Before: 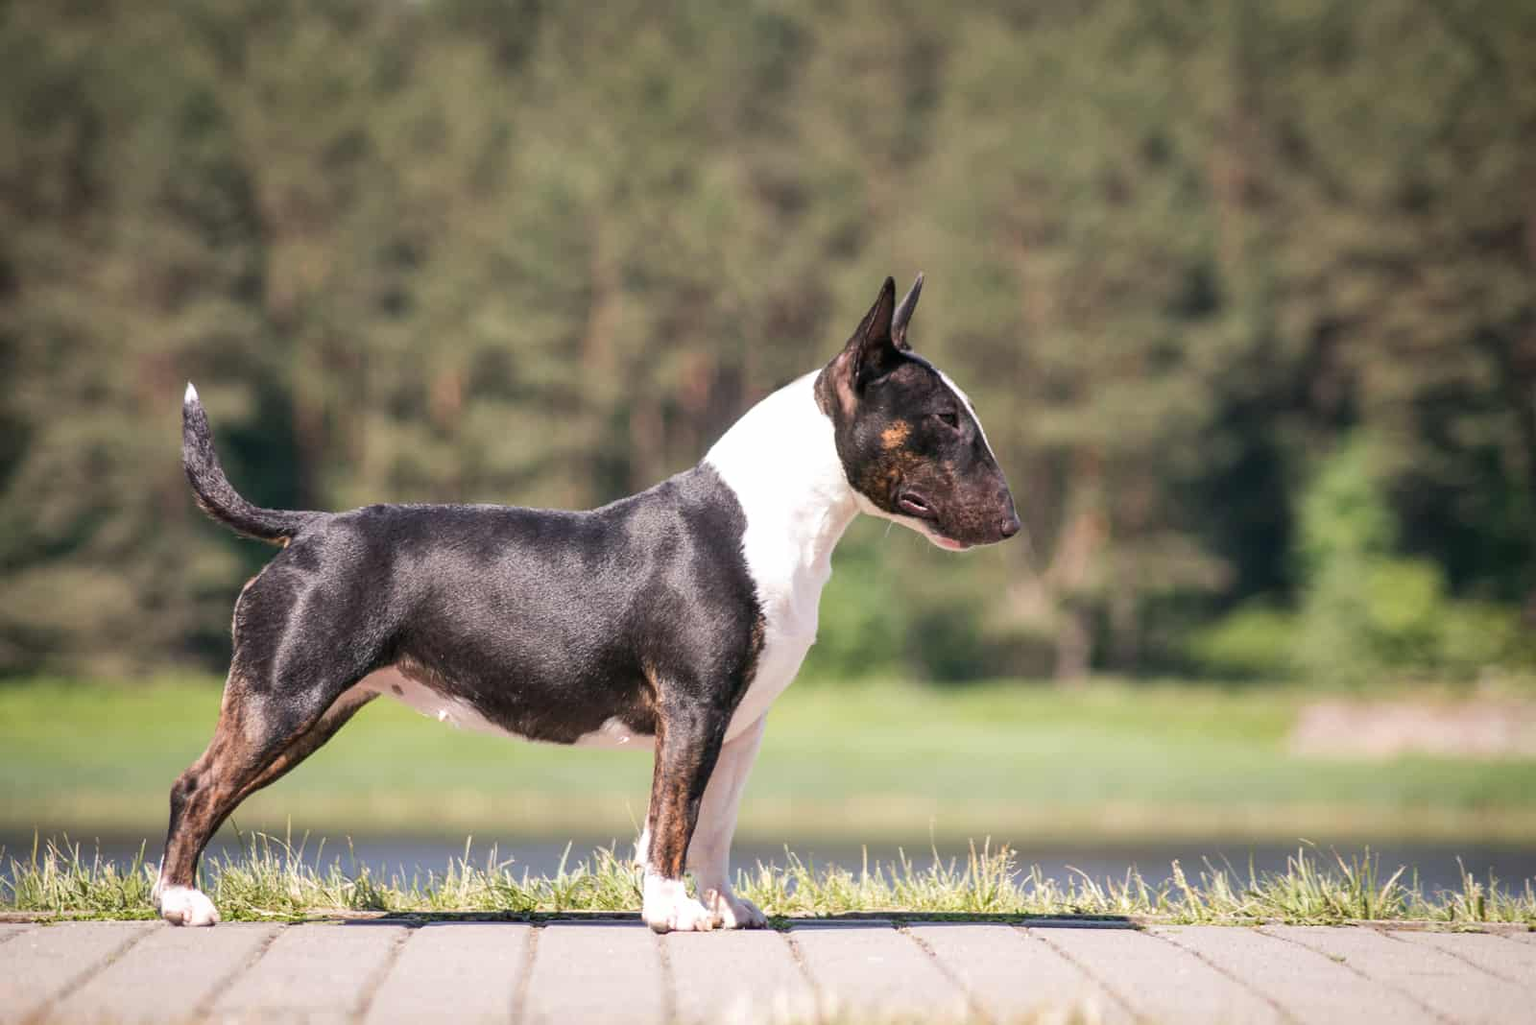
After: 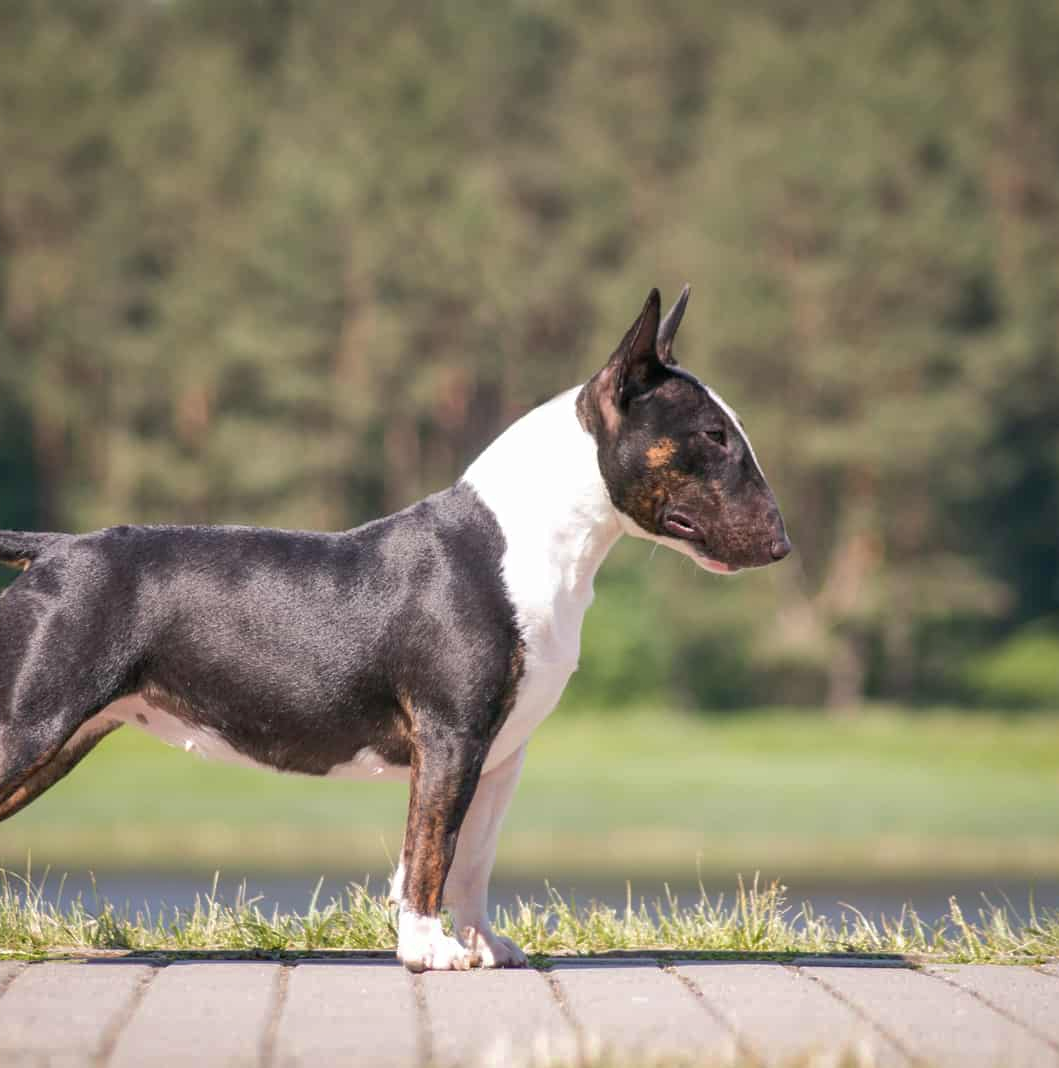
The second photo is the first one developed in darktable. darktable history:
shadows and highlights: on, module defaults
crop: left 17.003%, right 16.808%
